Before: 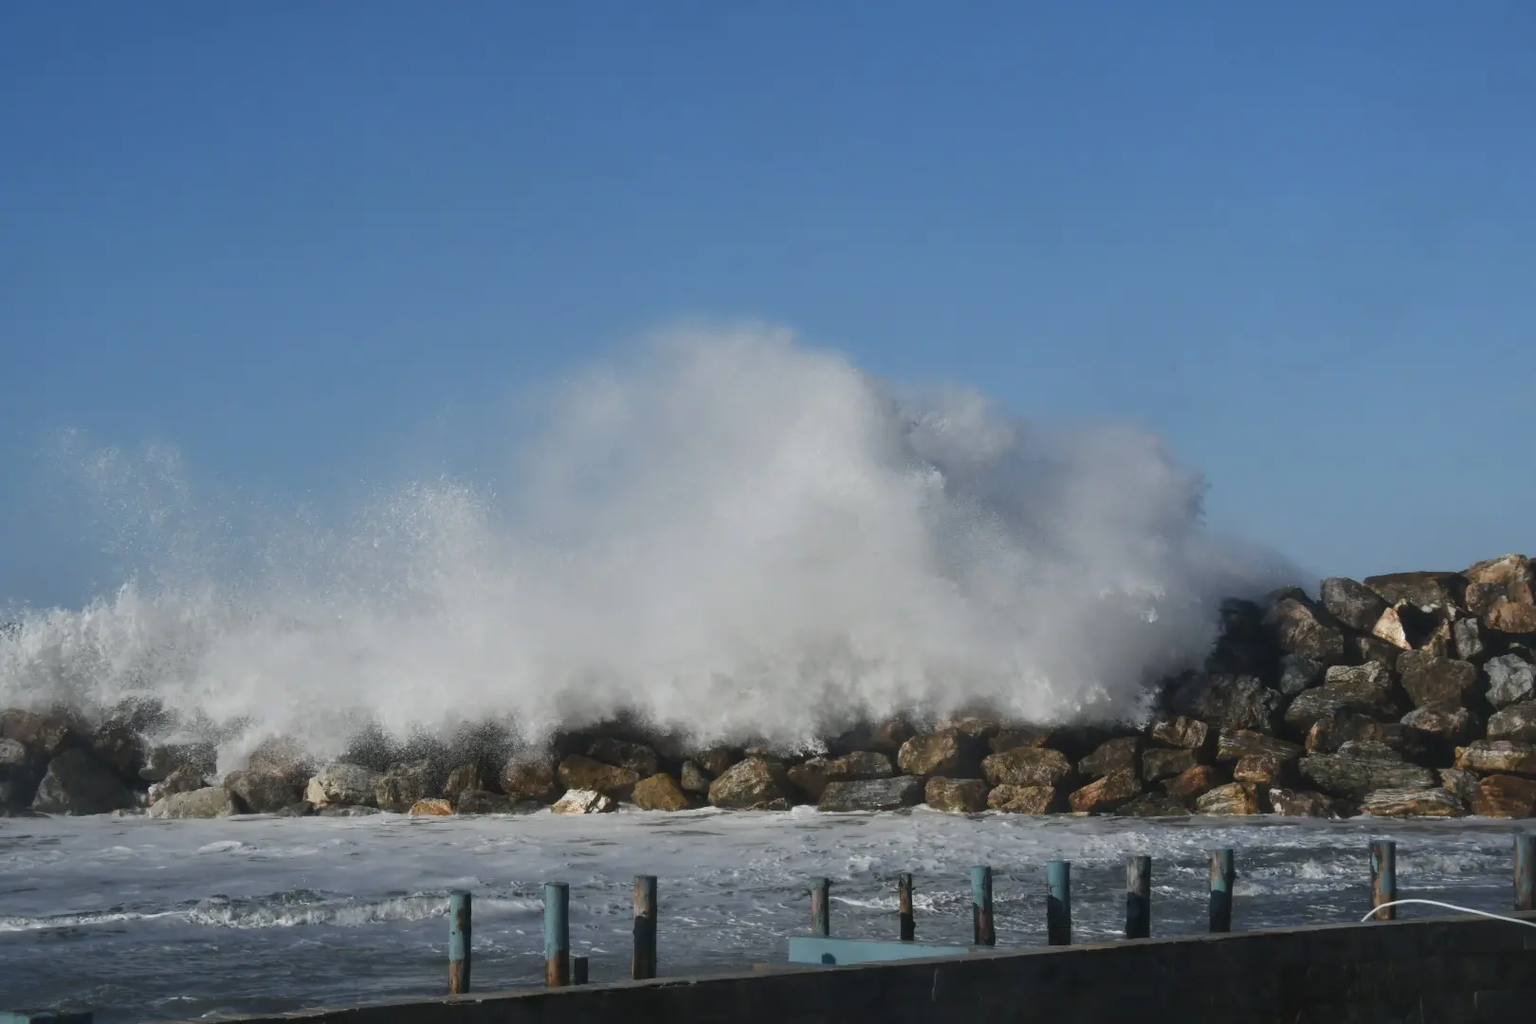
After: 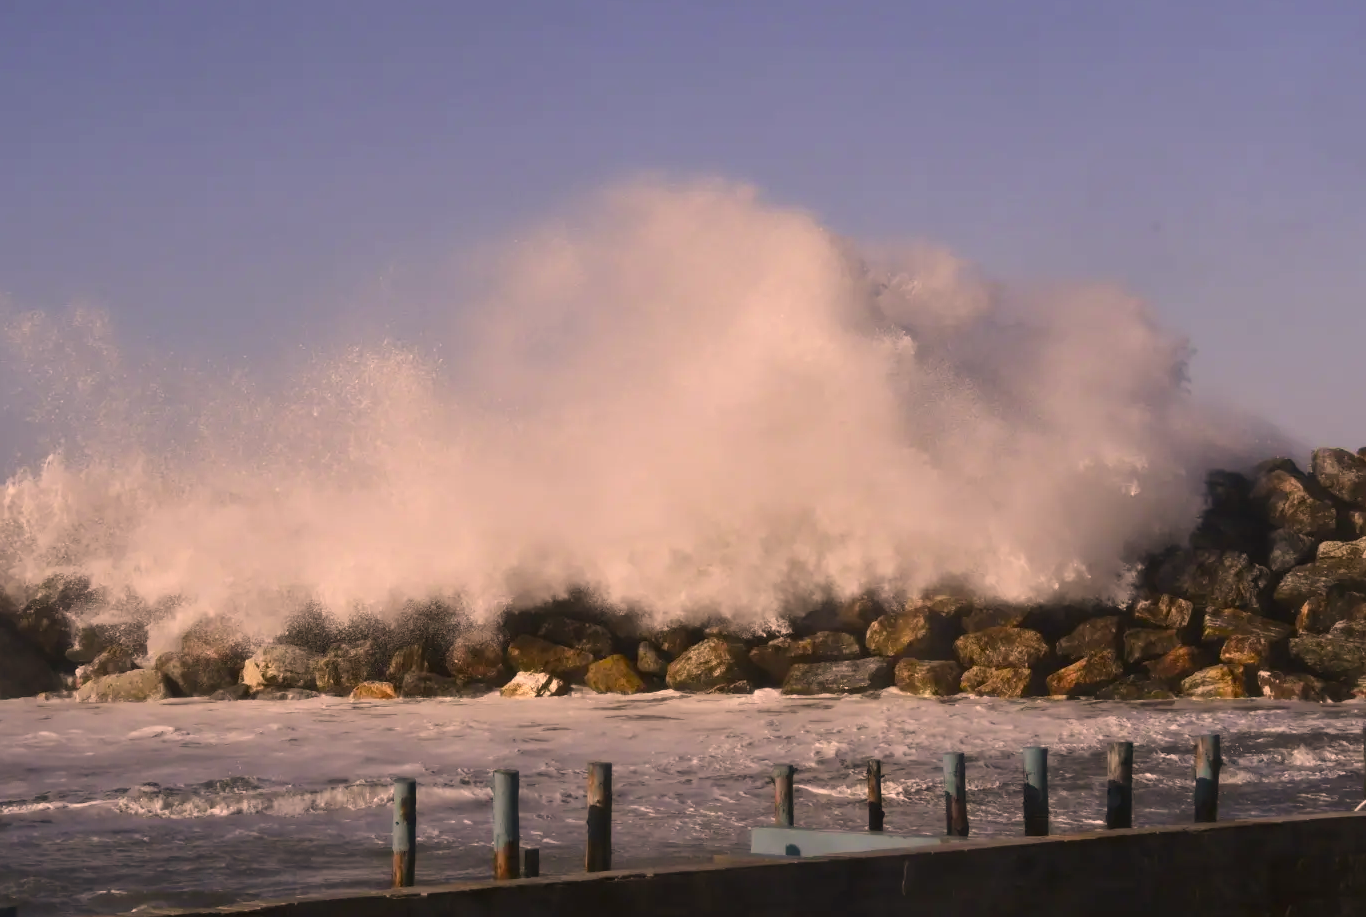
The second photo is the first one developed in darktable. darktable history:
color balance rgb: power › chroma 0.666%, power › hue 60°, perceptual saturation grading › global saturation 18.274%
shadows and highlights: shadows -11.85, white point adjustment 3.9, highlights 28.04
color correction: highlights a* 22.12, highlights b* 21.75
contrast brightness saturation: contrast 0.074
crop and rotate: left 5.006%, top 15.017%, right 10.672%
